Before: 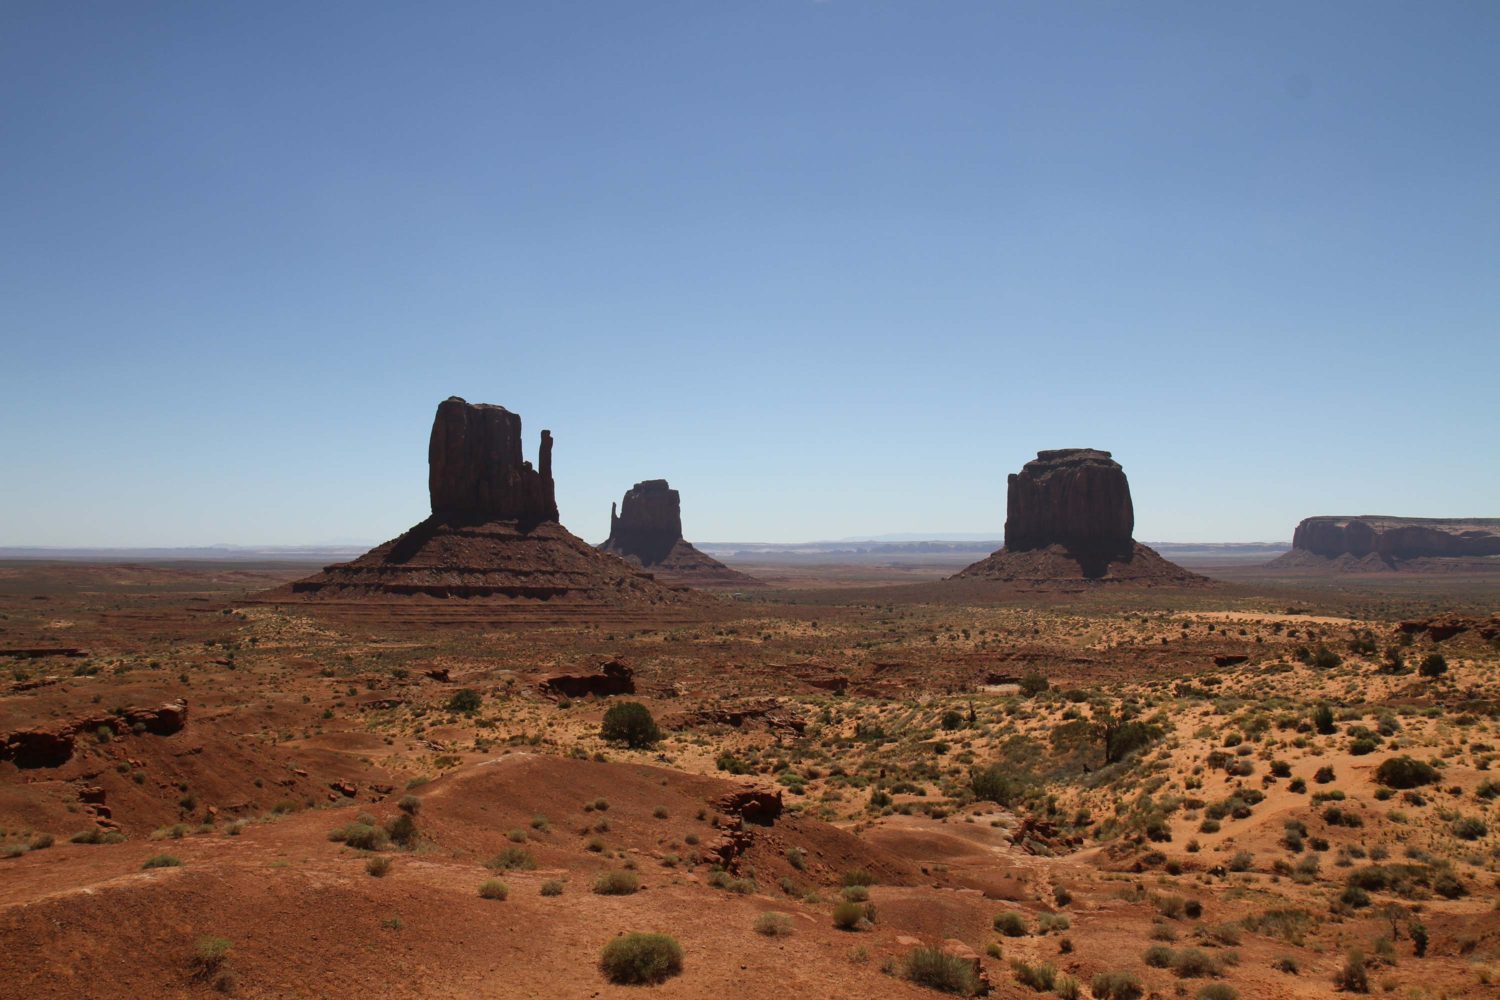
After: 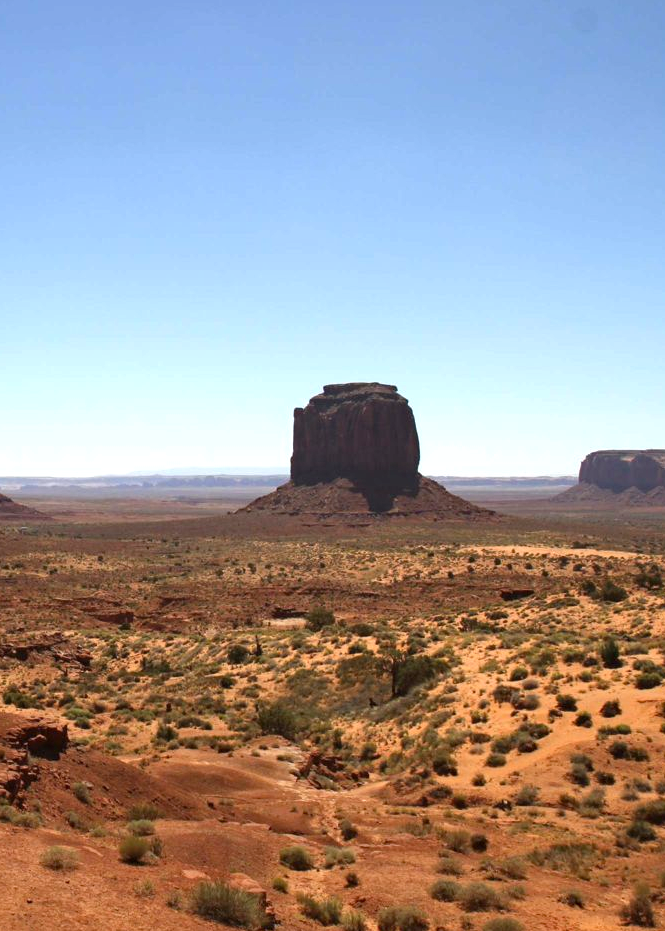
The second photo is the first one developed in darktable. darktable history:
haze removal: compatibility mode true, adaptive false
exposure: black level correction 0, exposure 0.7 EV, compensate exposure bias true, compensate highlight preservation false
base curve: preserve colors none
crop: left 47.628%, top 6.643%, right 7.874%
white balance: red 1, blue 1
